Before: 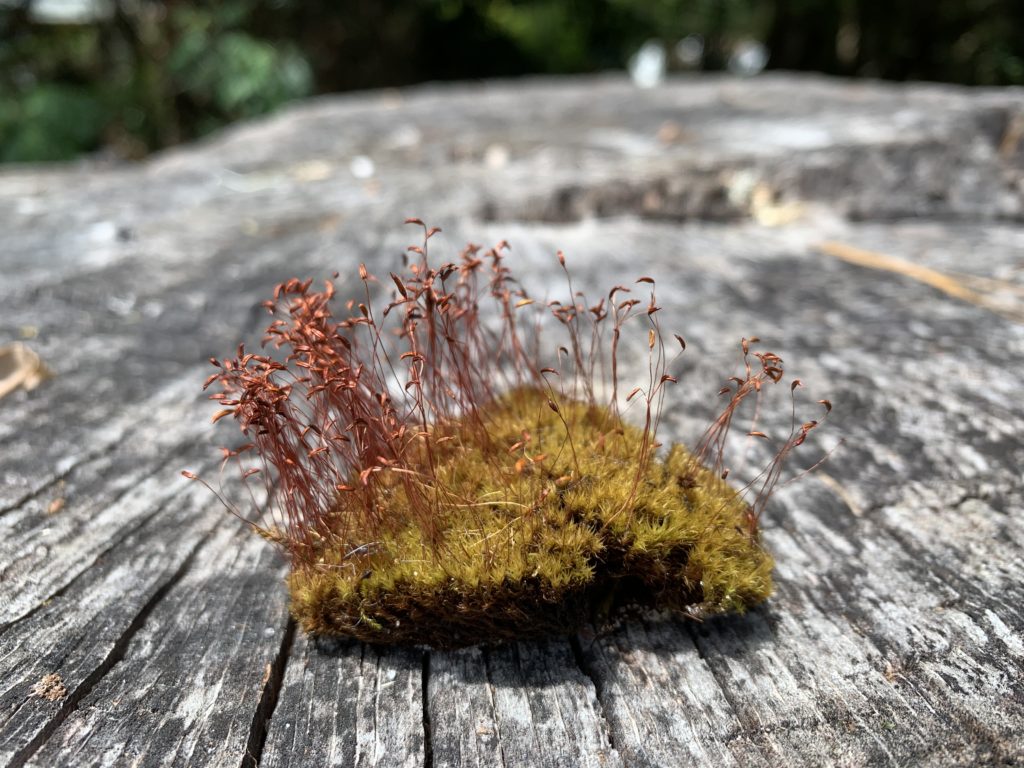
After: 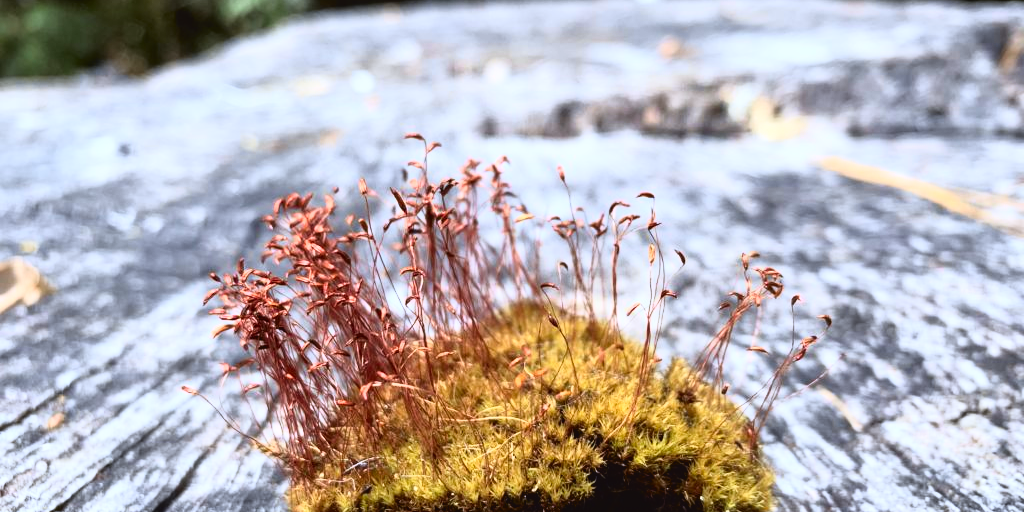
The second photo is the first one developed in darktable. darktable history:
crop: top 11.166%, bottom 22.168%
base curve: curves: ch0 [(0, 0) (0.005, 0.002) (0.193, 0.295) (0.399, 0.664) (0.75, 0.928) (1, 1)]
color calibration: illuminant custom, x 0.368, y 0.373, temperature 4330.32 K
tone curve: curves: ch0 [(0, 0.036) (0.119, 0.115) (0.461, 0.479) (0.715, 0.767) (0.817, 0.865) (1, 0.998)]; ch1 [(0, 0) (0.377, 0.416) (0.44, 0.478) (0.487, 0.498) (0.514, 0.525) (0.538, 0.552) (0.67, 0.688) (1, 1)]; ch2 [(0, 0) (0.38, 0.405) (0.463, 0.445) (0.492, 0.486) (0.524, 0.541) (0.578, 0.59) (0.653, 0.658) (1, 1)], color space Lab, independent channels, preserve colors none
